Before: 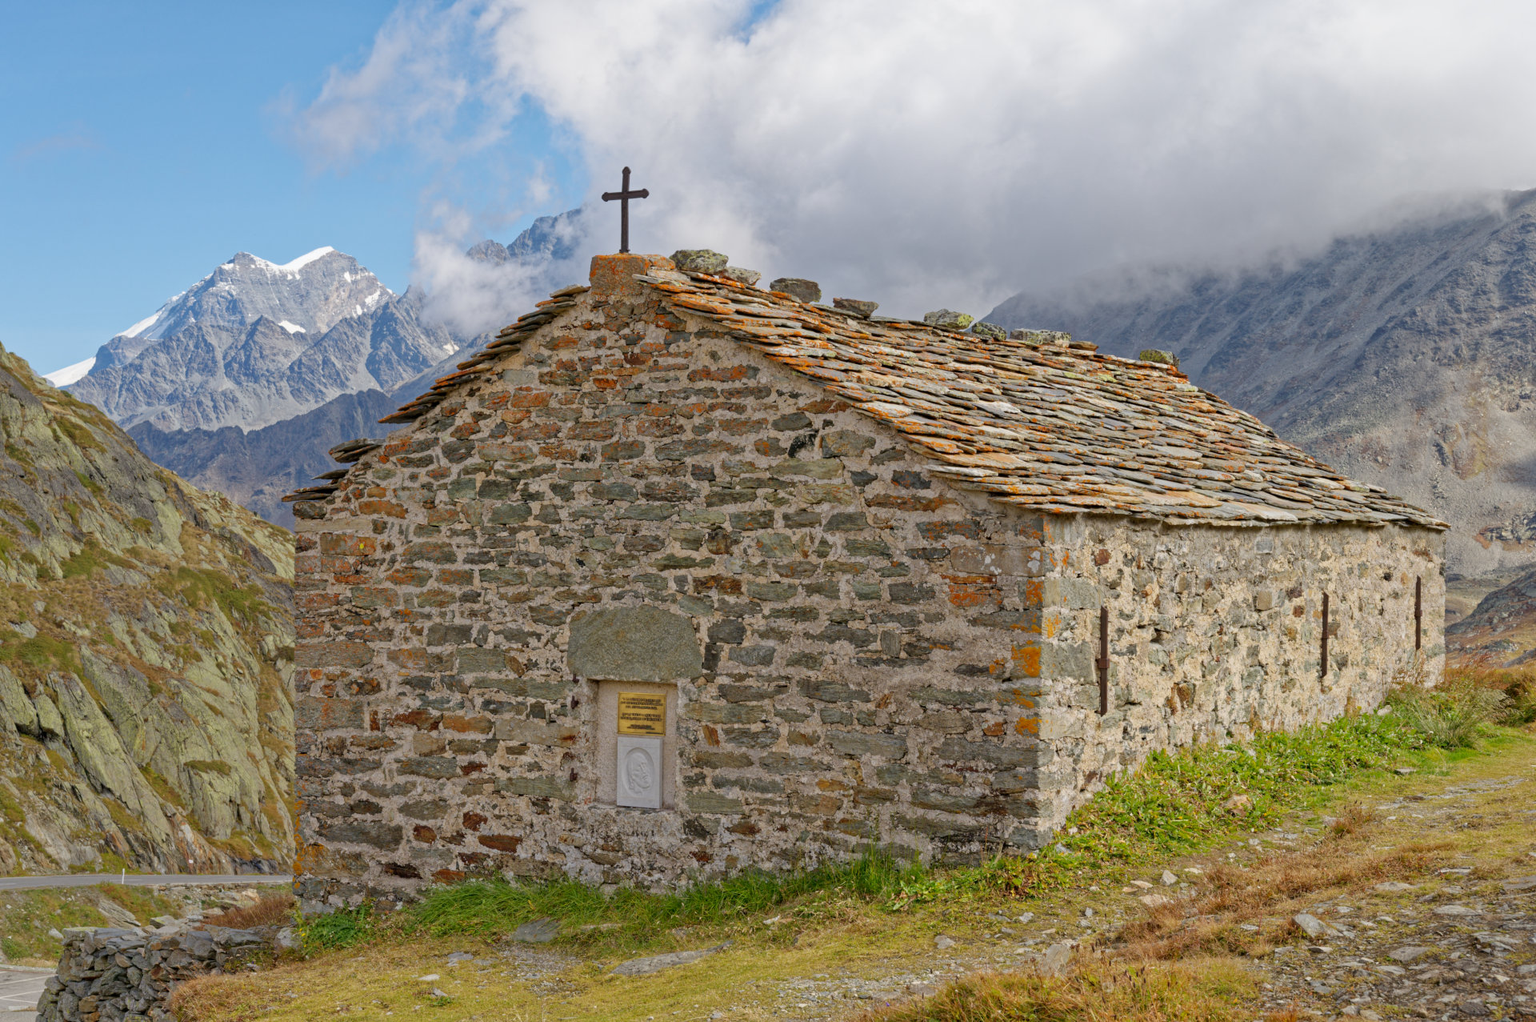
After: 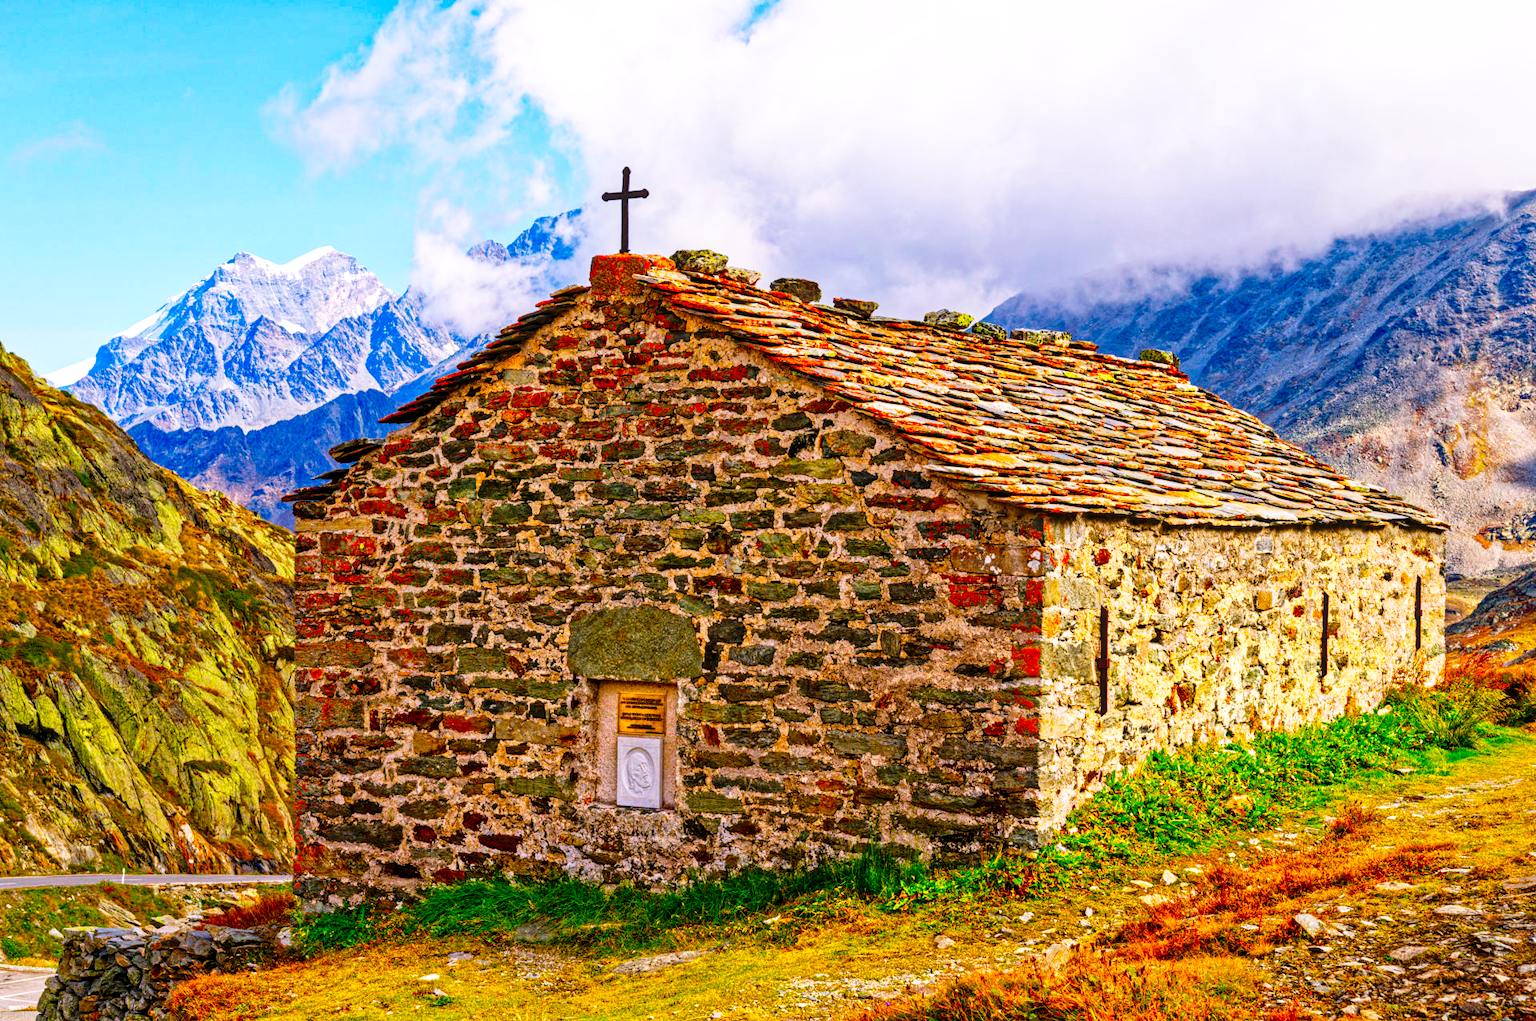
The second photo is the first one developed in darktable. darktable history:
tone curve: curves: ch0 [(0, 0) (0.003, 0.002) (0.011, 0.005) (0.025, 0.011) (0.044, 0.017) (0.069, 0.021) (0.1, 0.027) (0.136, 0.035) (0.177, 0.05) (0.224, 0.076) (0.277, 0.126) (0.335, 0.212) (0.399, 0.333) (0.468, 0.473) (0.543, 0.627) (0.623, 0.784) (0.709, 0.9) (0.801, 0.963) (0.898, 0.988) (1, 1)], preserve colors none
color balance rgb: highlights gain › chroma 2.029%, highlights gain › hue 290.42°, perceptual saturation grading › global saturation 29.586%, global vibrance 14.529%
local contrast: detail 130%
contrast brightness saturation: saturation 0.508
